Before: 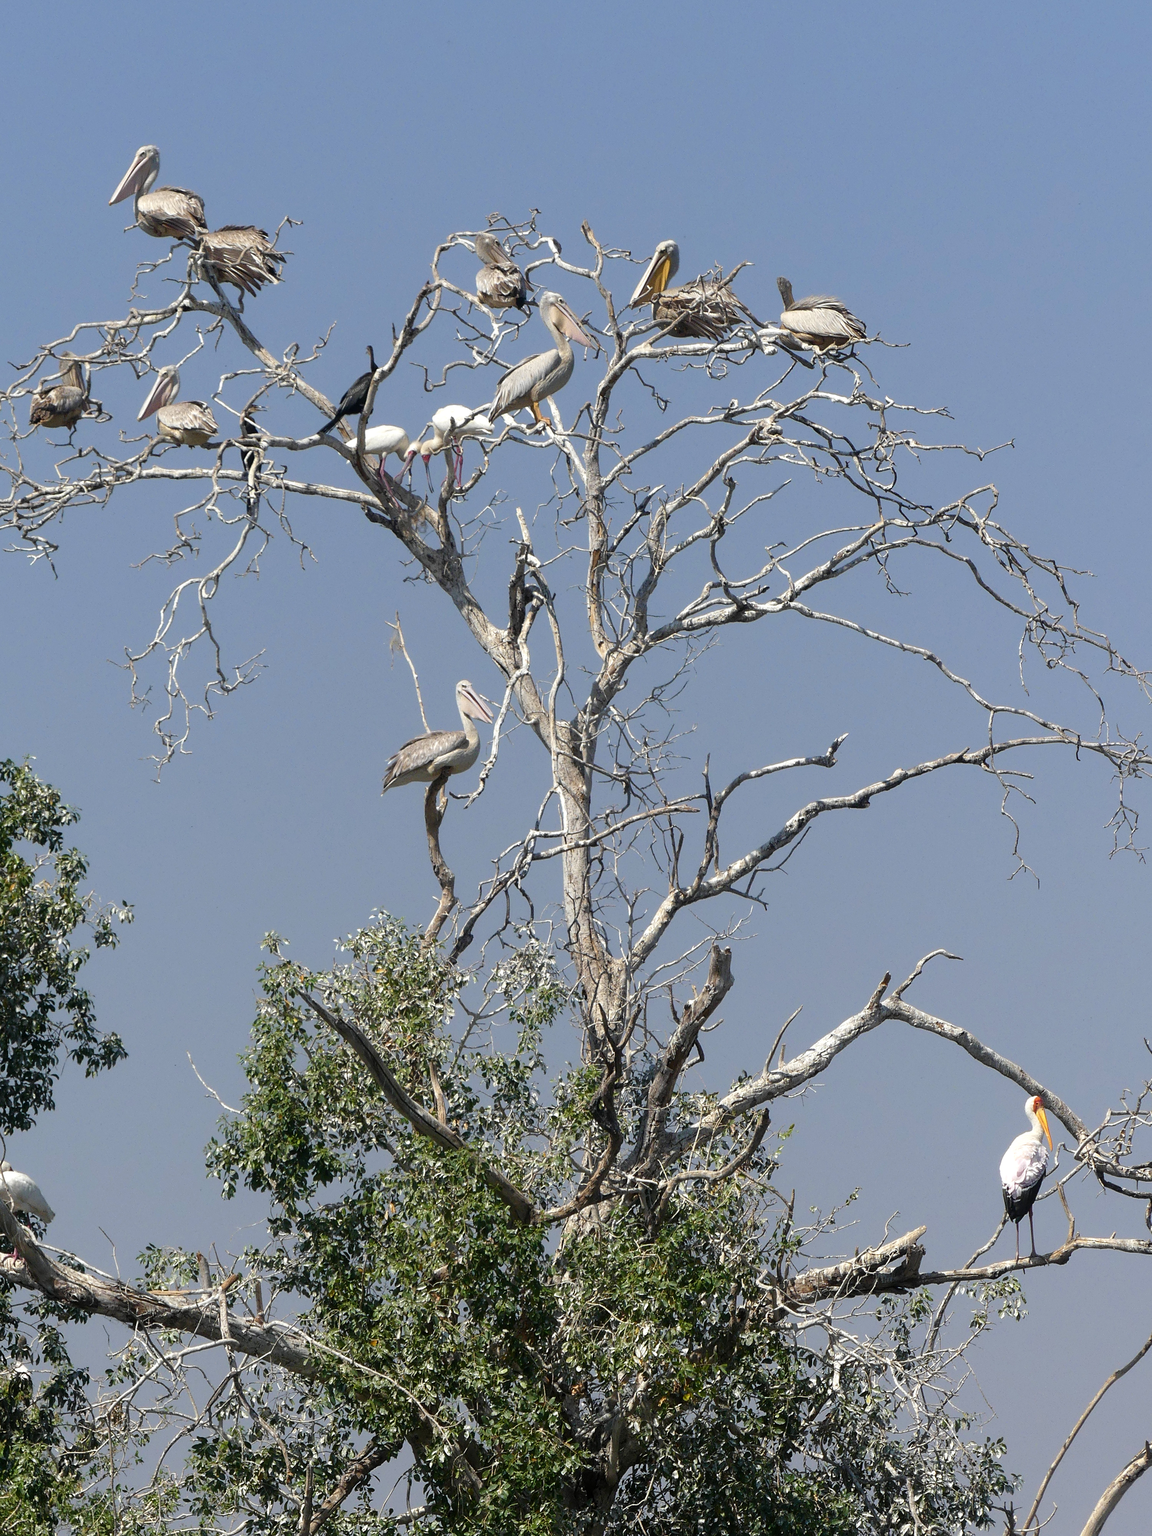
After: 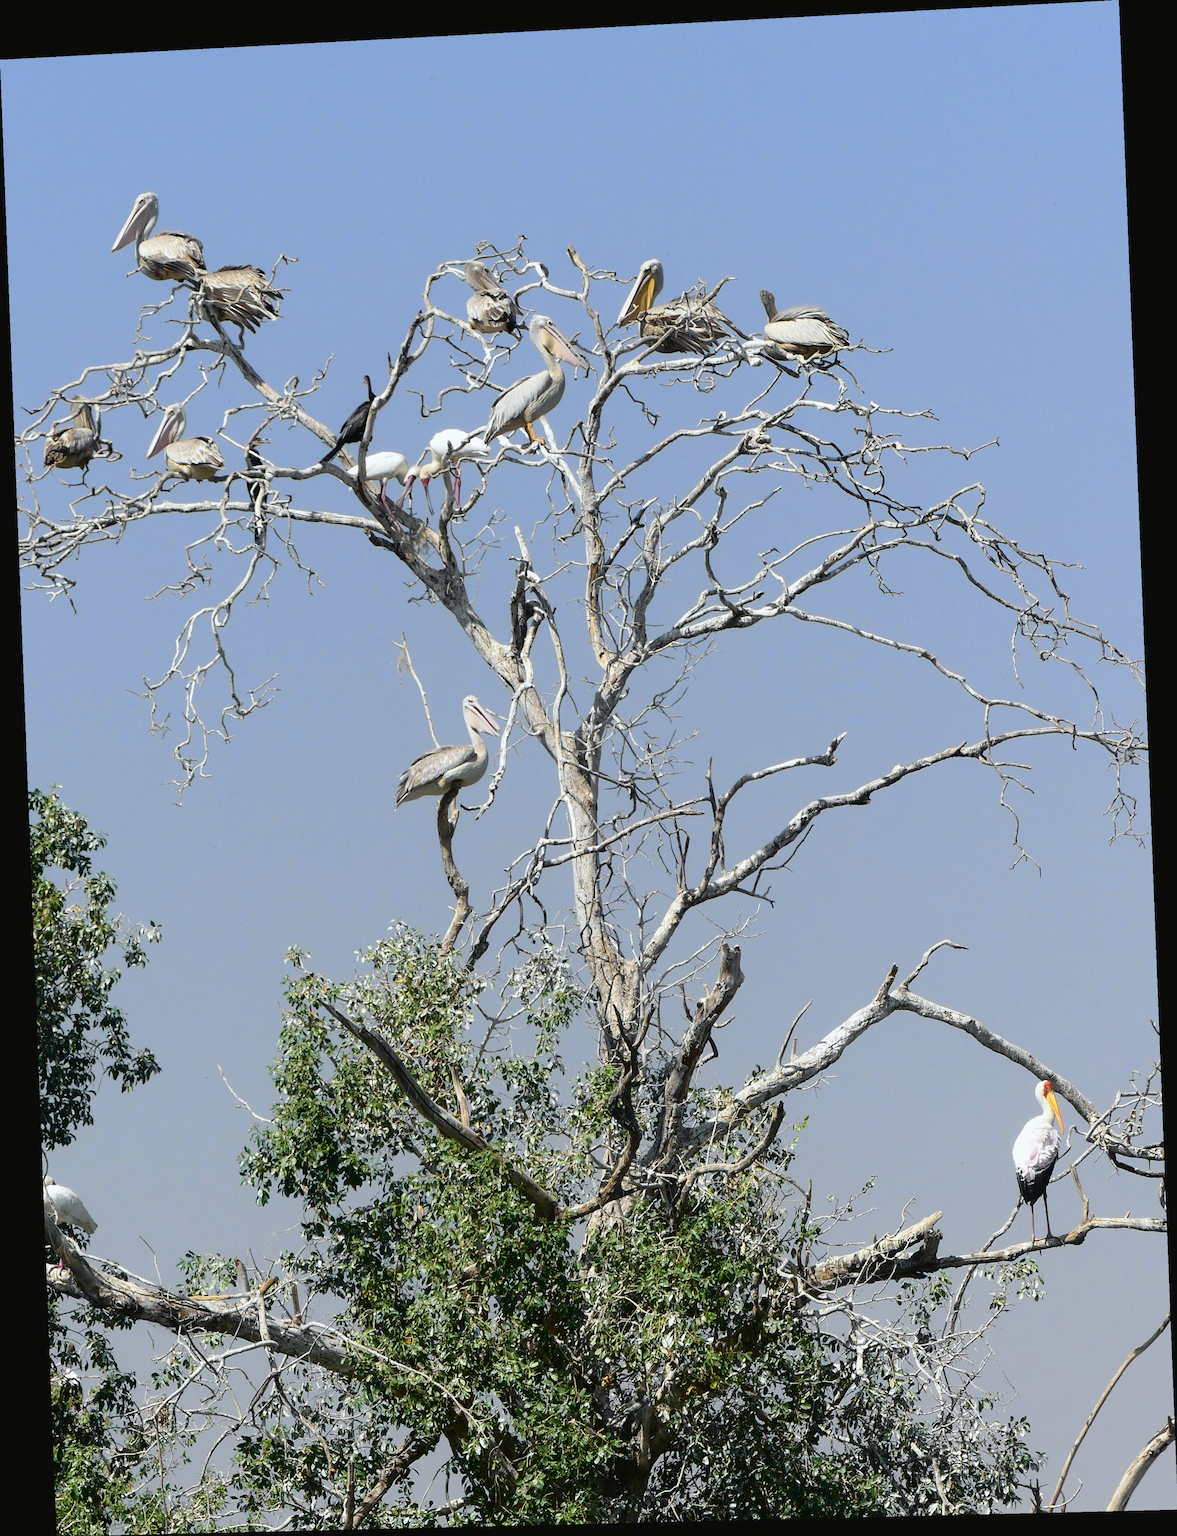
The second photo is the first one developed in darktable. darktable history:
white balance: red 0.967, blue 1.049
rotate and perspective: rotation -2.22°, lens shift (horizontal) -0.022, automatic cropping off
tone curve: curves: ch0 [(0.003, 0.029) (0.037, 0.036) (0.149, 0.117) (0.297, 0.318) (0.422, 0.474) (0.531, 0.6) (0.743, 0.809) (0.877, 0.901) (1, 0.98)]; ch1 [(0, 0) (0.305, 0.325) (0.453, 0.437) (0.482, 0.479) (0.501, 0.5) (0.506, 0.503) (0.567, 0.572) (0.605, 0.608) (0.668, 0.69) (1, 1)]; ch2 [(0, 0) (0.313, 0.306) (0.4, 0.399) (0.45, 0.48) (0.499, 0.502) (0.512, 0.523) (0.57, 0.595) (0.653, 0.662) (1, 1)], color space Lab, independent channels, preserve colors none
